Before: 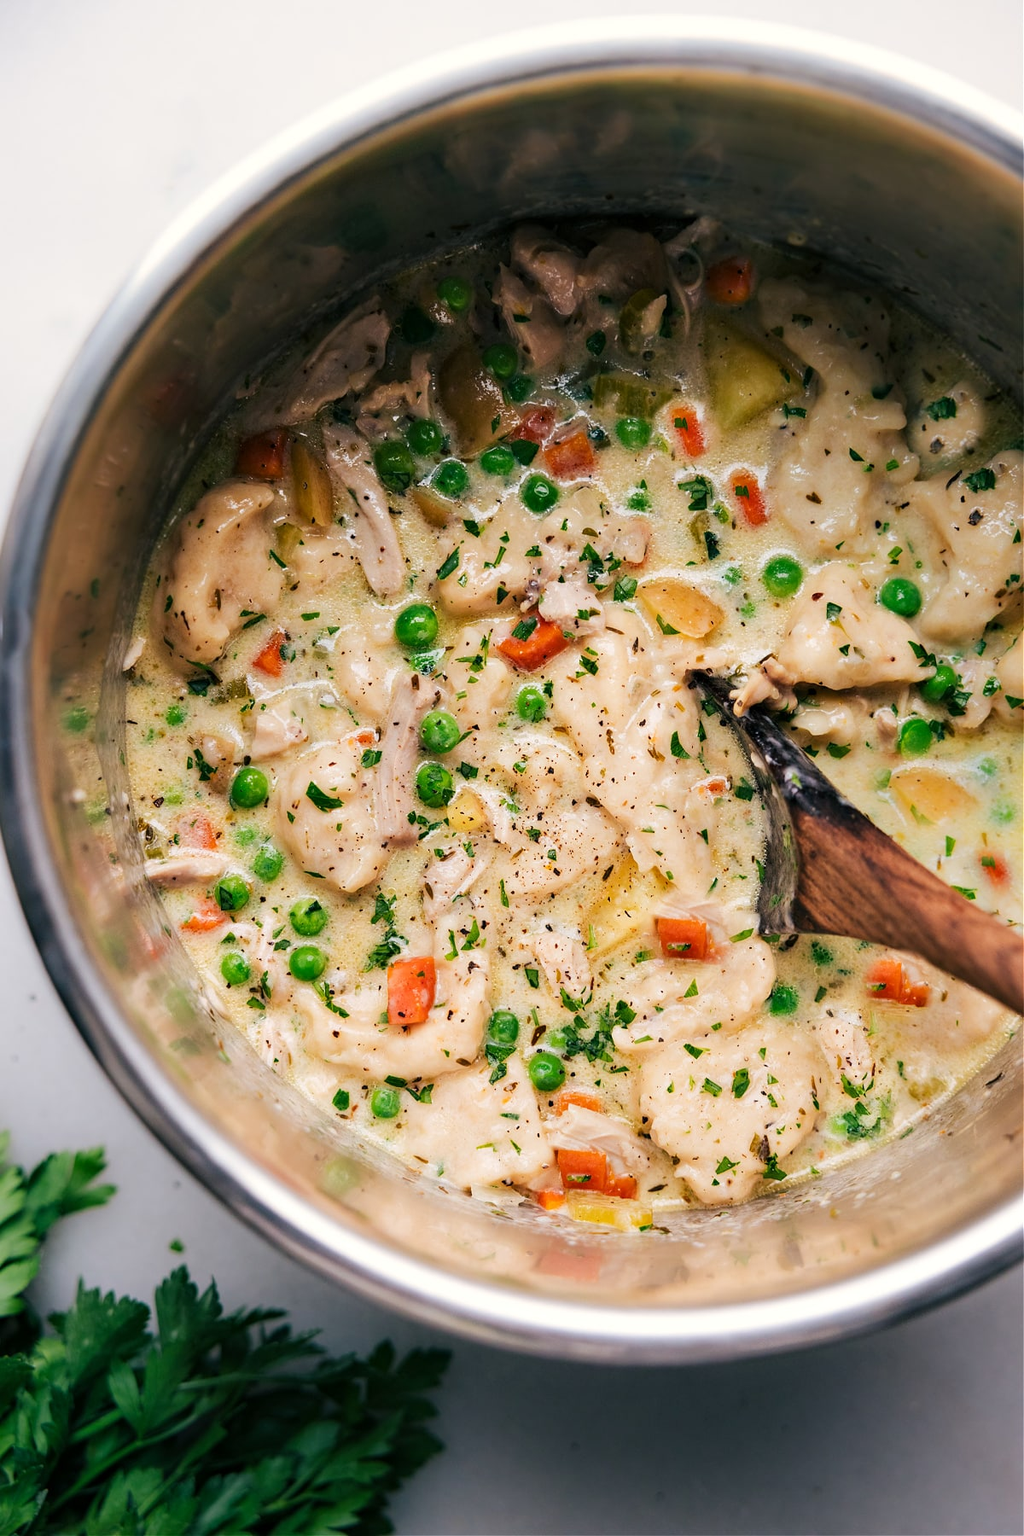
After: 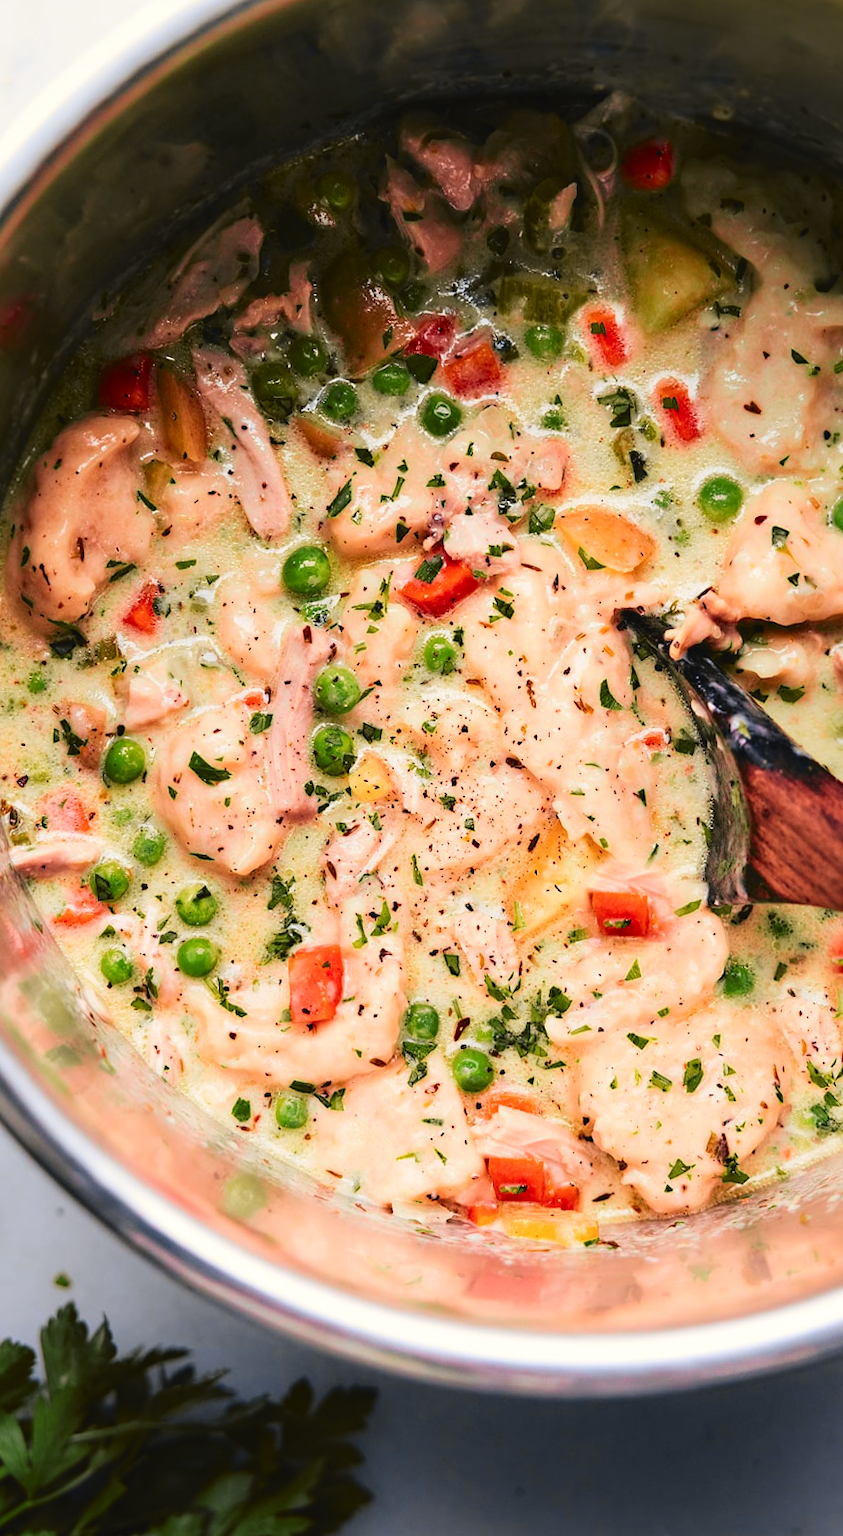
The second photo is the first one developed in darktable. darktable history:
crop and rotate: left 13.15%, top 5.251%, right 12.609%
rotate and perspective: rotation -2.12°, lens shift (vertical) 0.009, lens shift (horizontal) -0.008, automatic cropping original format, crop left 0.036, crop right 0.964, crop top 0.05, crop bottom 0.959
sharpen: radius 5.325, amount 0.312, threshold 26.433
tone curve: curves: ch0 [(0, 0.036) (0.119, 0.115) (0.466, 0.498) (0.715, 0.767) (0.817, 0.865) (1, 0.998)]; ch1 [(0, 0) (0.377, 0.424) (0.442, 0.491) (0.487, 0.498) (0.514, 0.512) (0.536, 0.577) (0.66, 0.724) (1, 1)]; ch2 [(0, 0) (0.38, 0.405) (0.463, 0.443) (0.492, 0.486) (0.526, 0.541) (0.578, 0.598) (1, 1)], color space Lab, independent channels, preserve colors none
